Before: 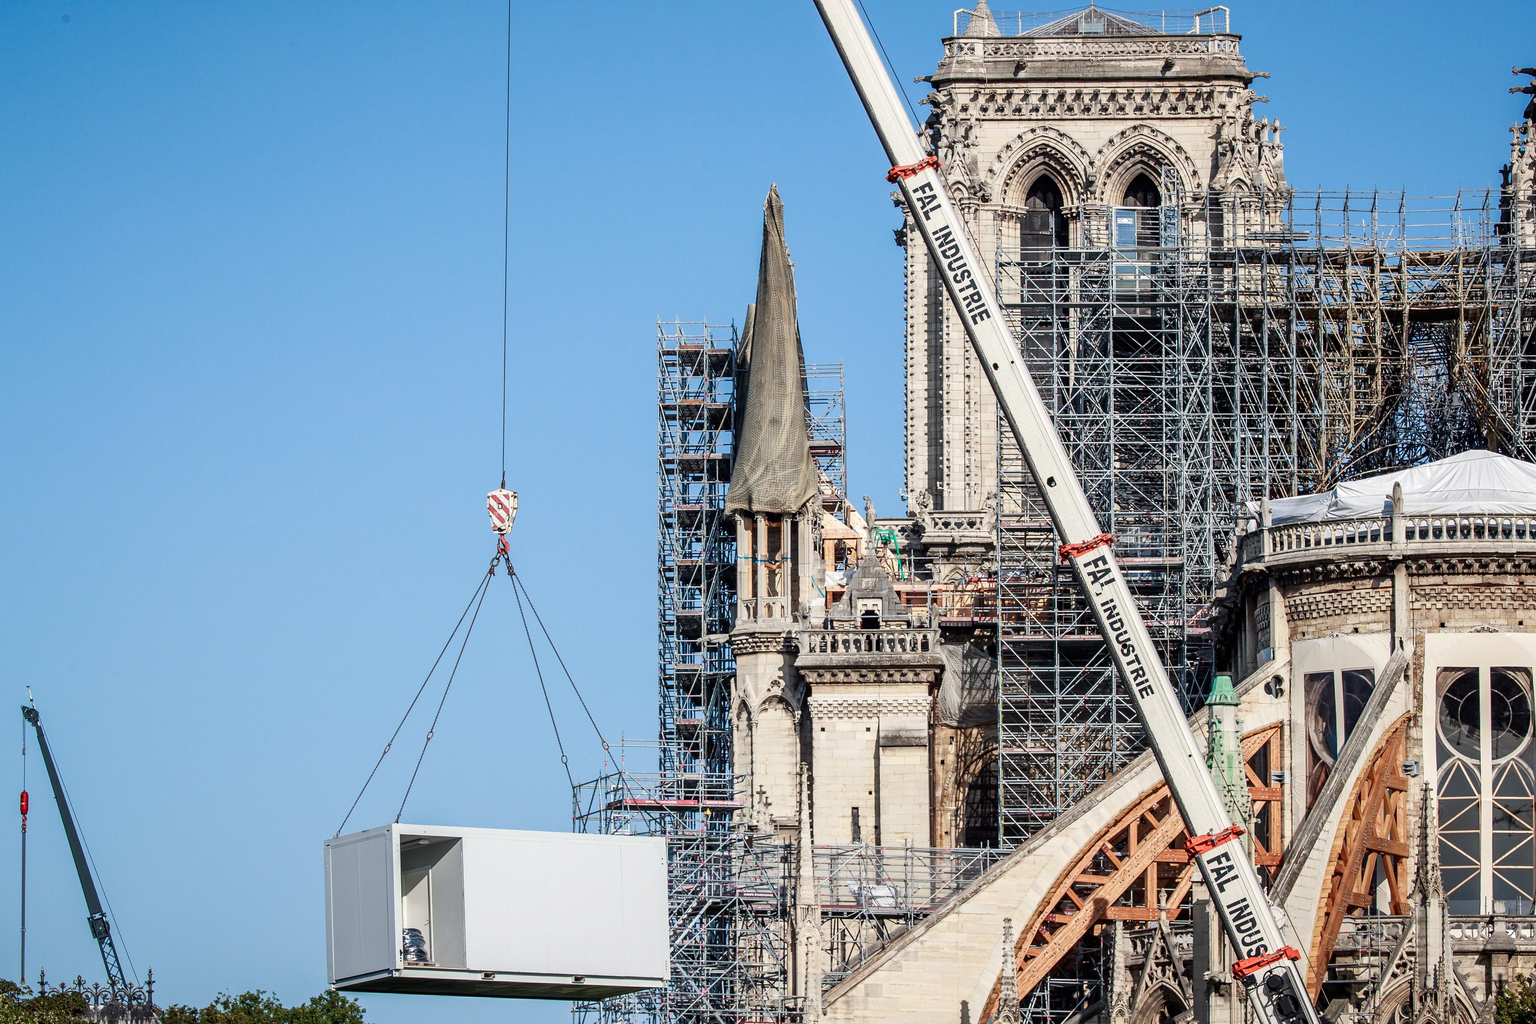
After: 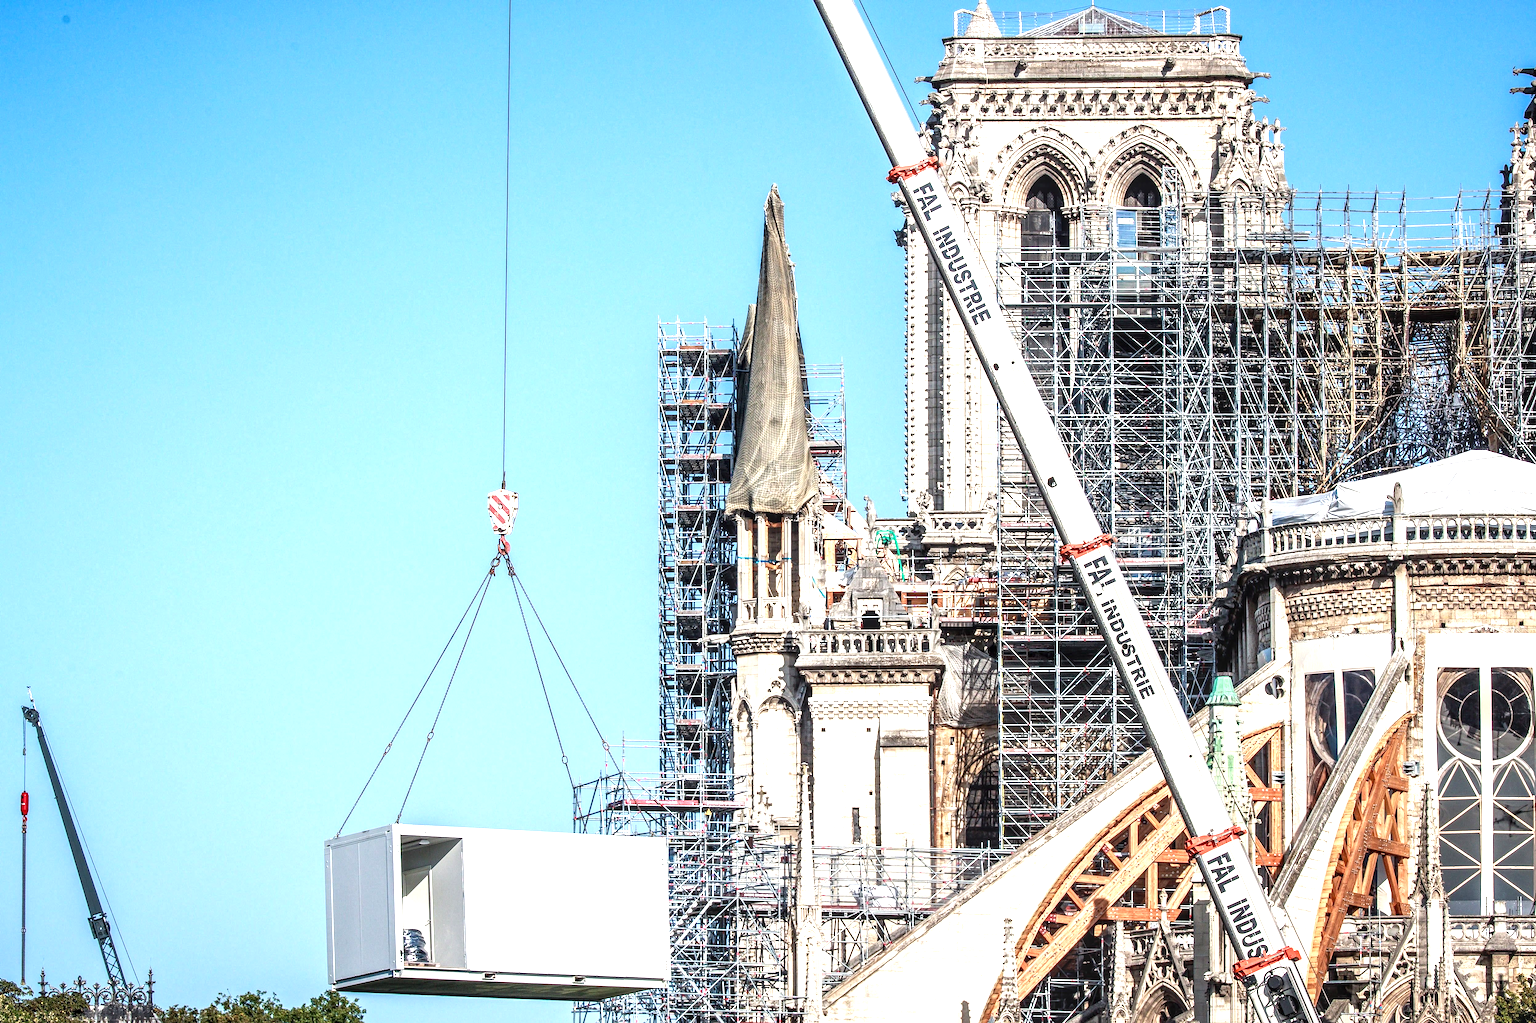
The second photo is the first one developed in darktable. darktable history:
local contrast: highlights 63%, detail 143%, midtone range 0.423
exposure: exposure 0.991 EV, compensate highlight preservation false
